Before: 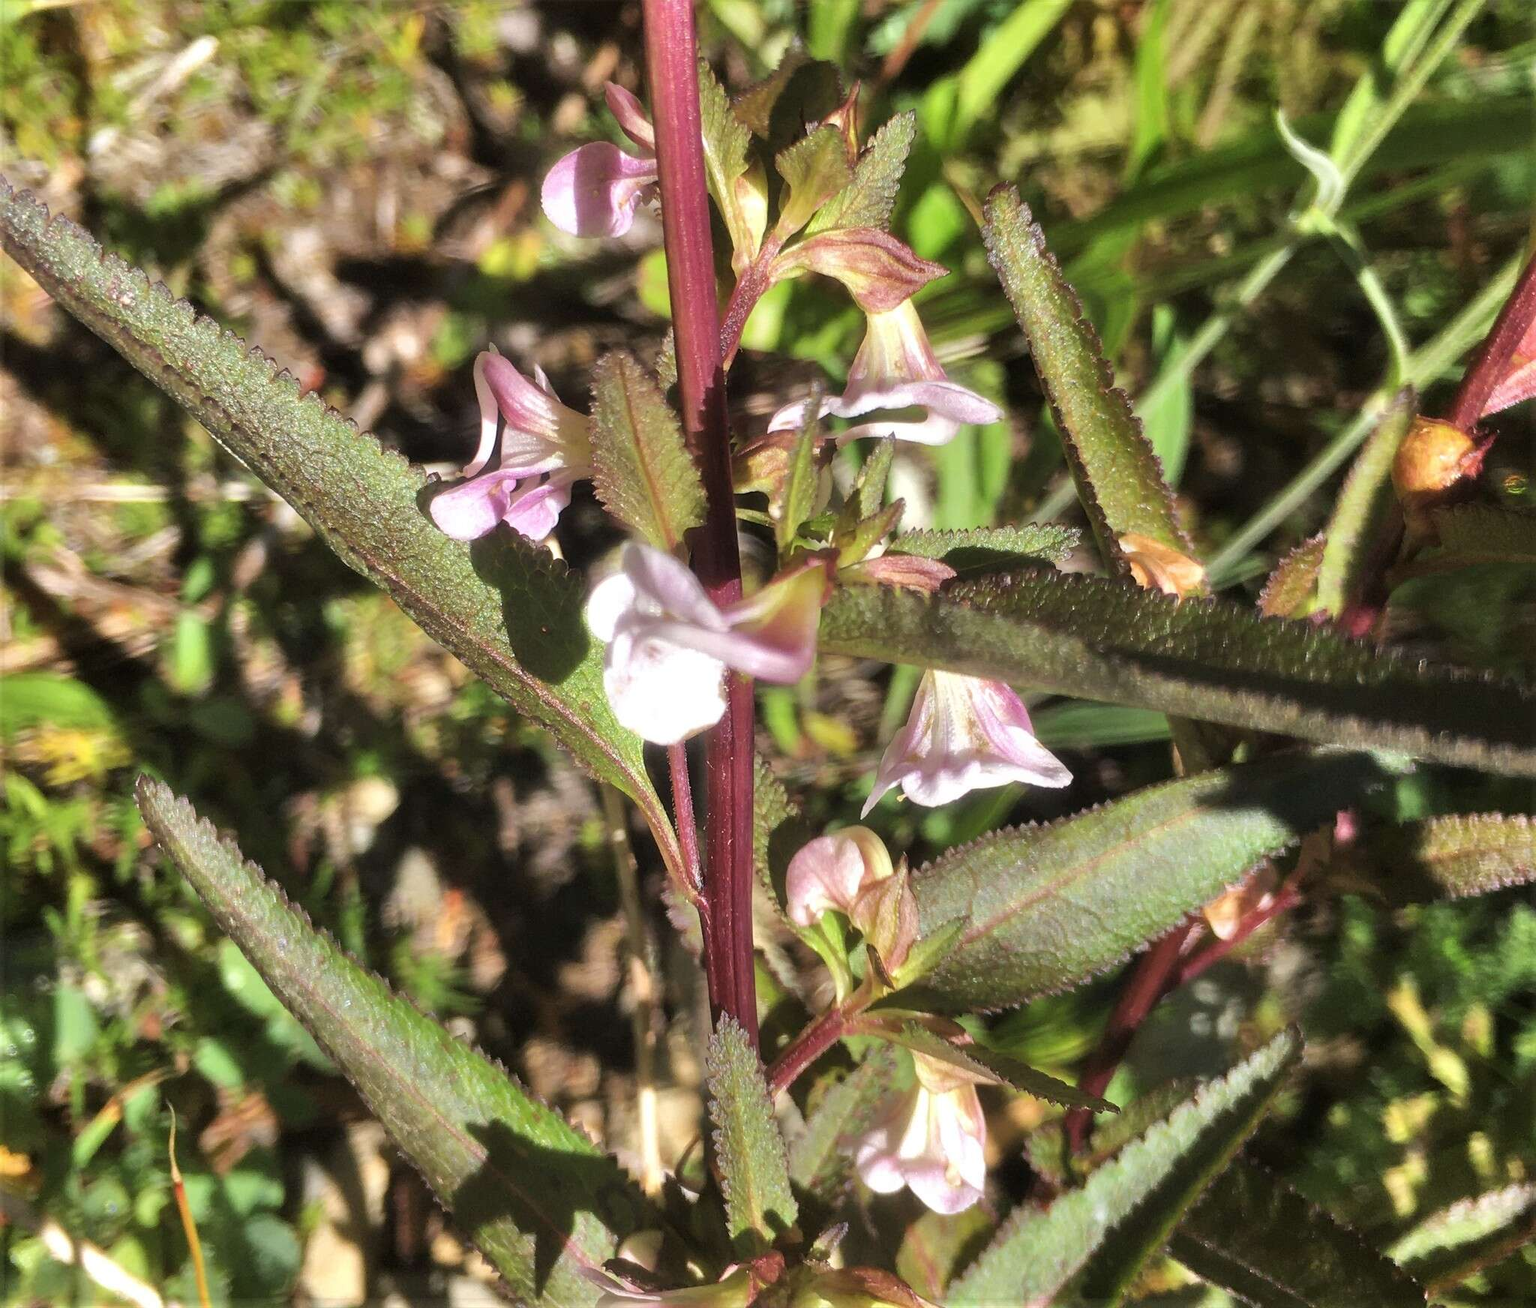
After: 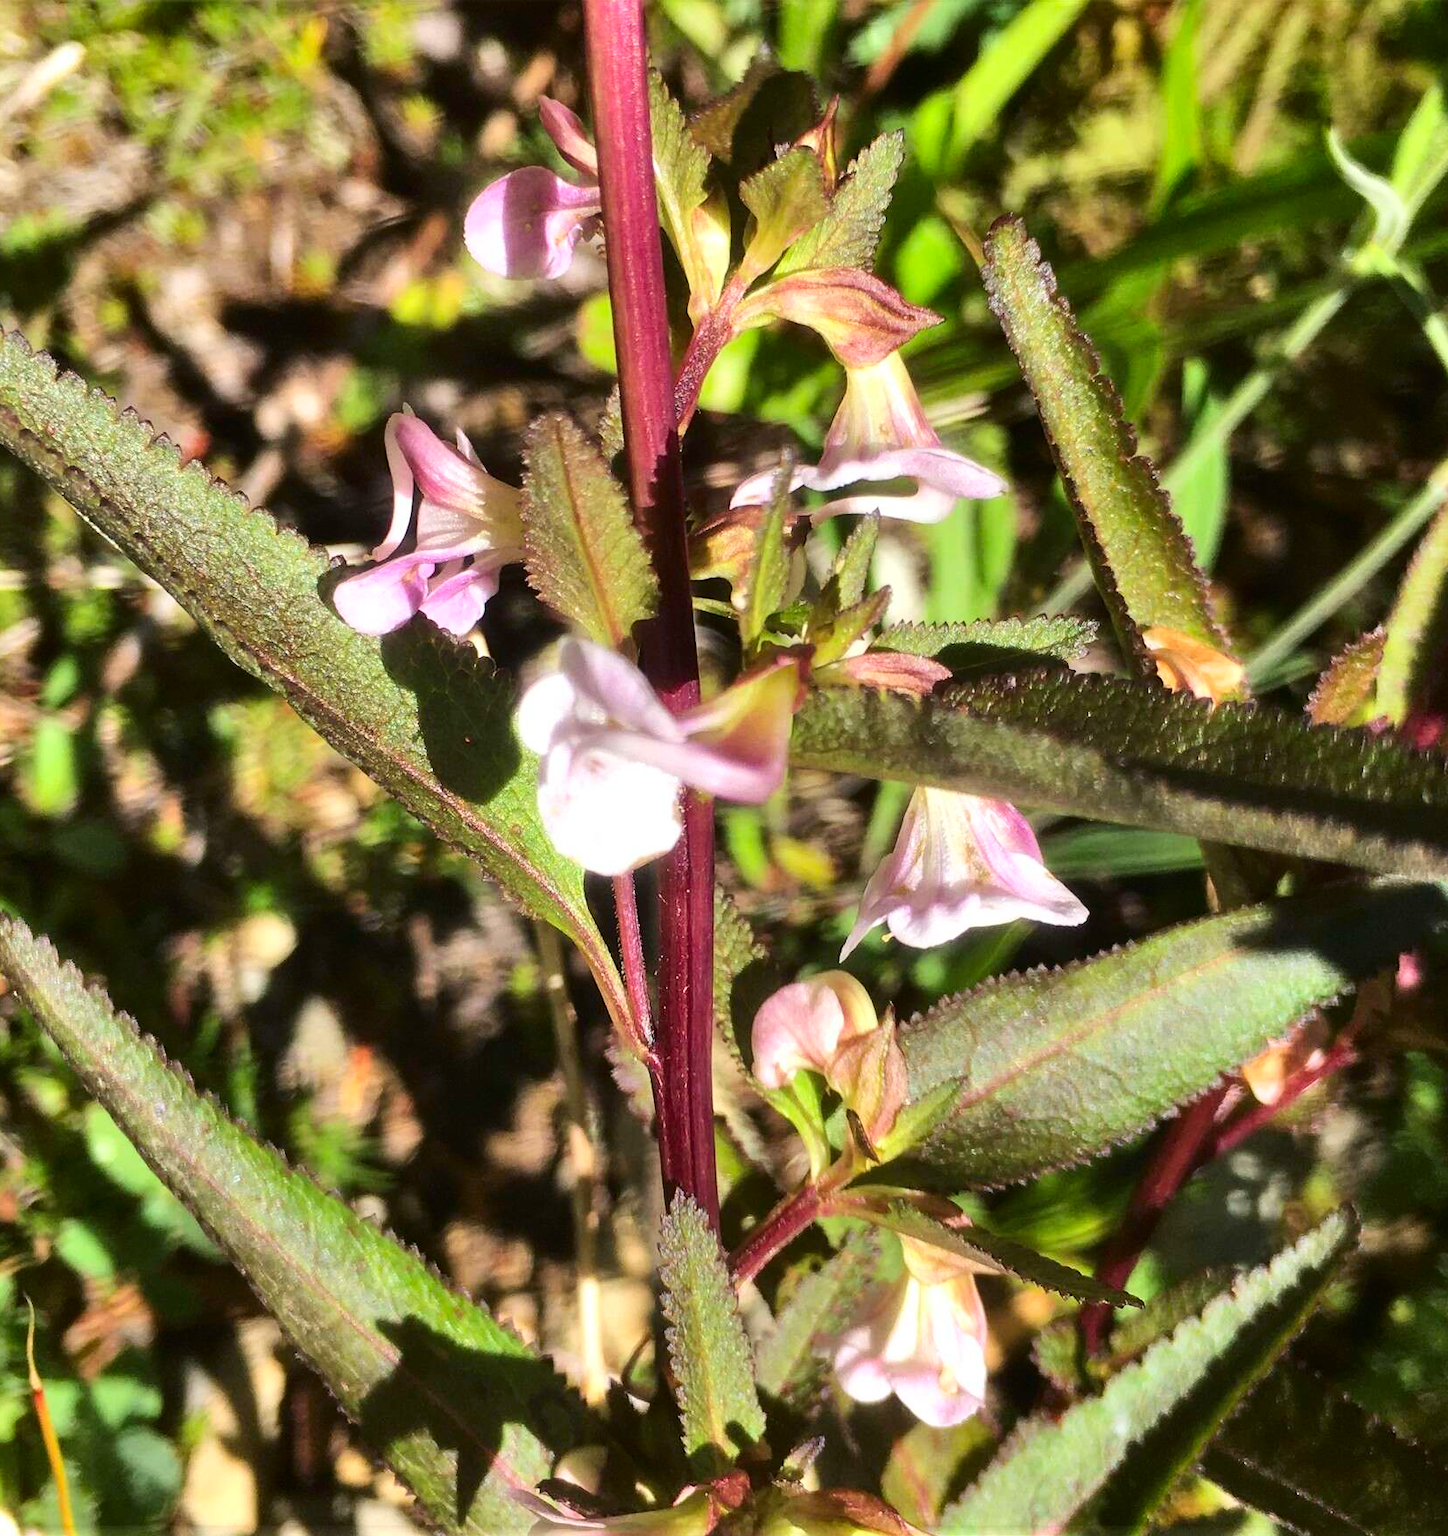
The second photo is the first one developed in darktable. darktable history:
tone curve: curves: ch0 [(0, 0.008) (0.083, 0.073) (0.28, 0.286) (0.528, 0.559) (0.961, 0.966) (1, 1)], color space Lab, independent channels, preserve colors none
contrast brightness saturation: contrast 0.174, saturation 0.304
crop and rotate: left 9.558%, right 10.127%
